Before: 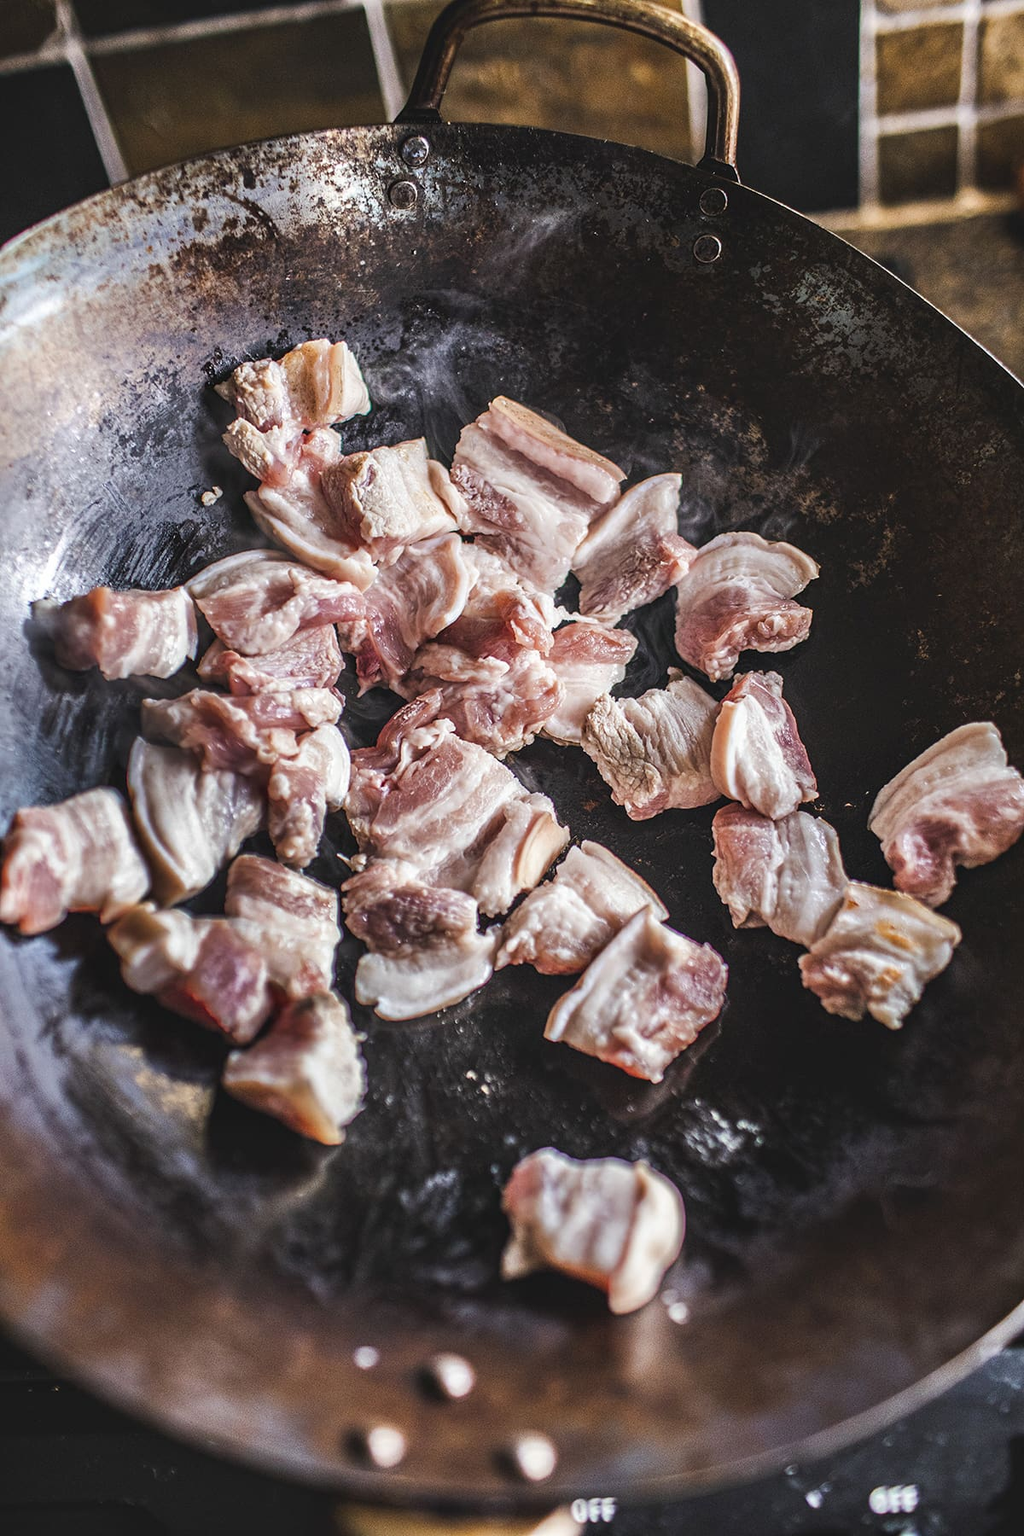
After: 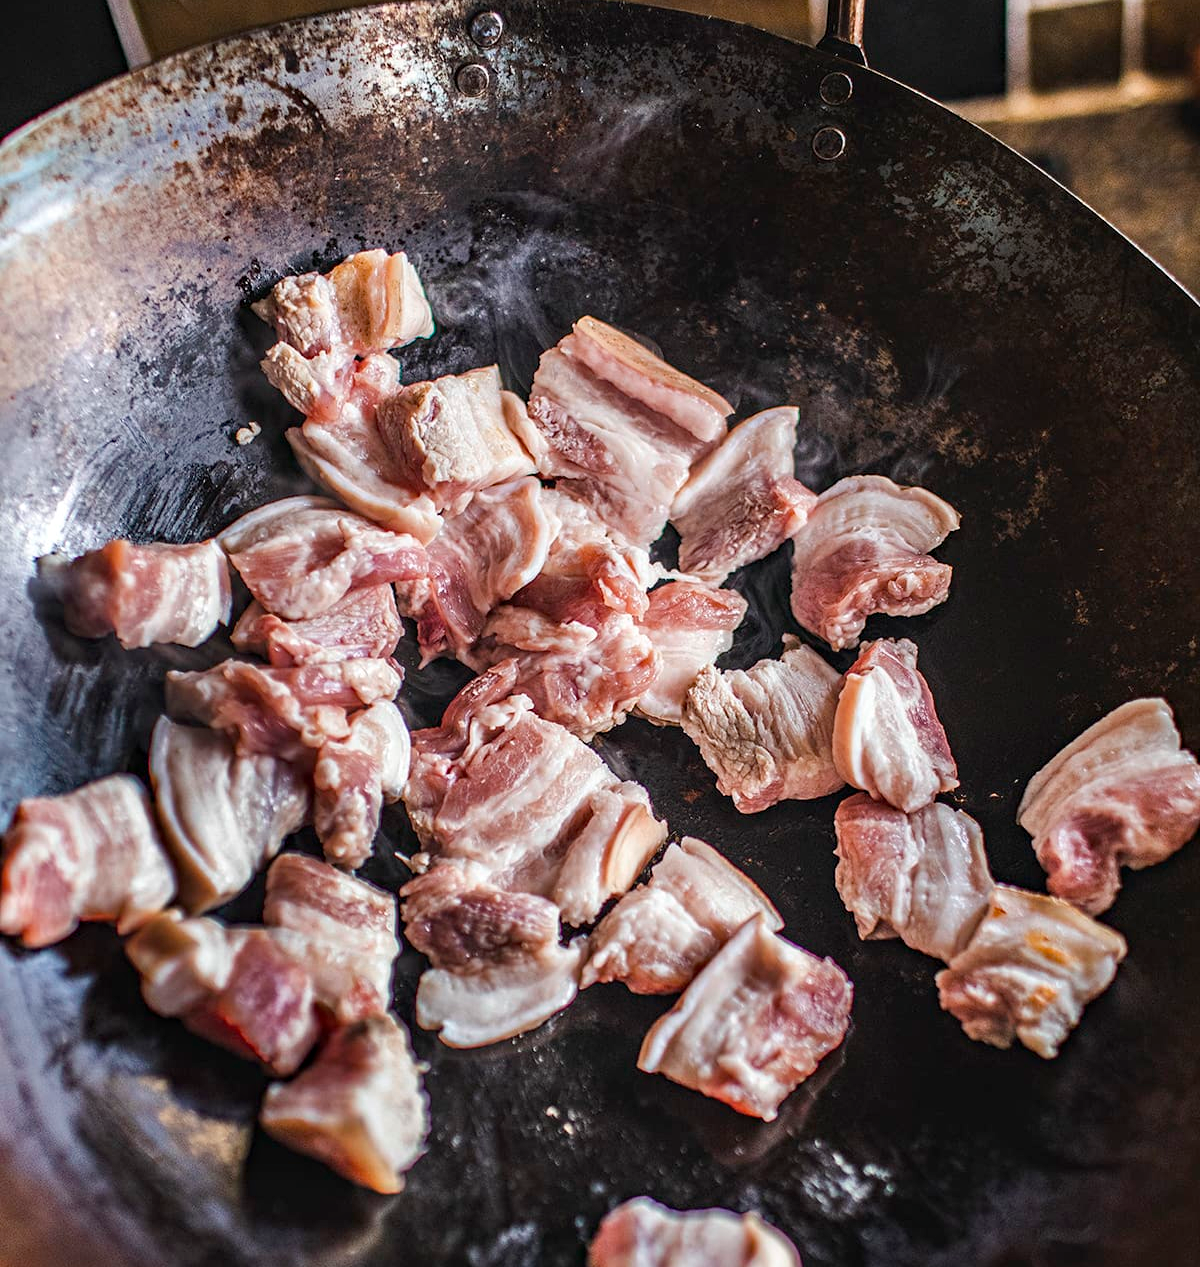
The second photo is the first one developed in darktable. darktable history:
exposure: black level correction 0.001, compensate highlight preservation false
color correction: highlights b* 0.065
crop and rotate: top 8.258%, bottom 21.297%
haze removal: compatibility mode true, adaptive false
